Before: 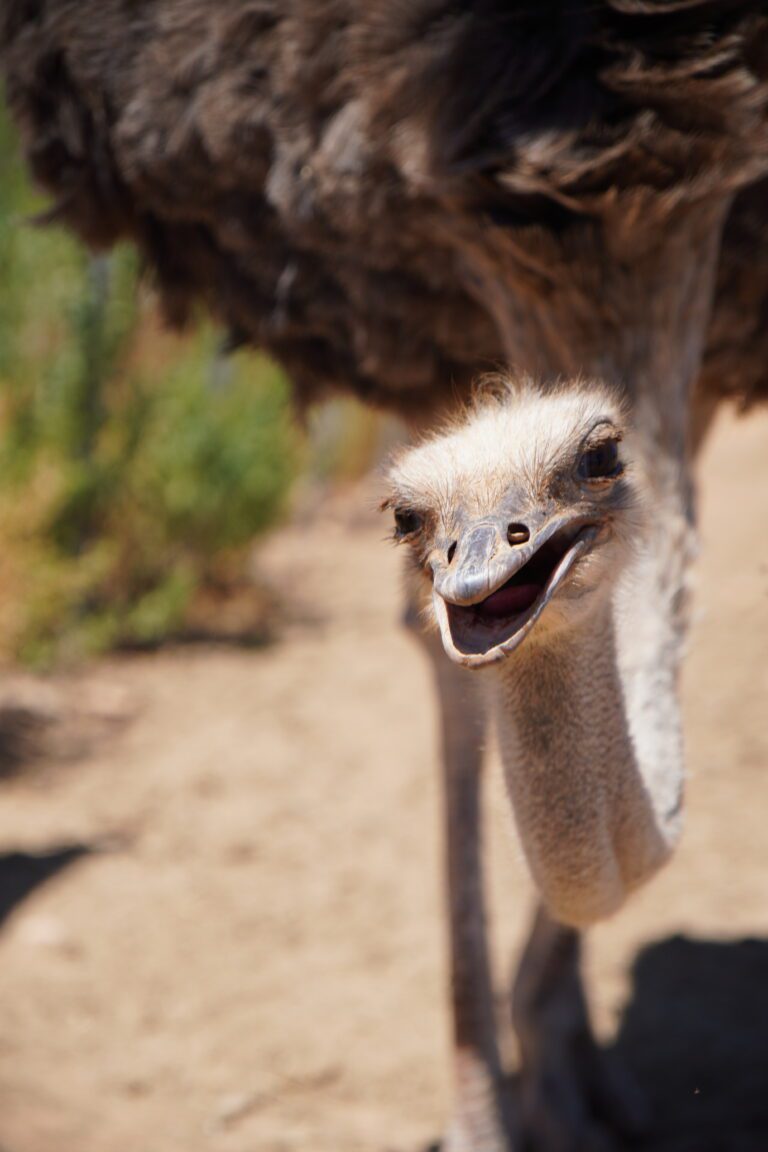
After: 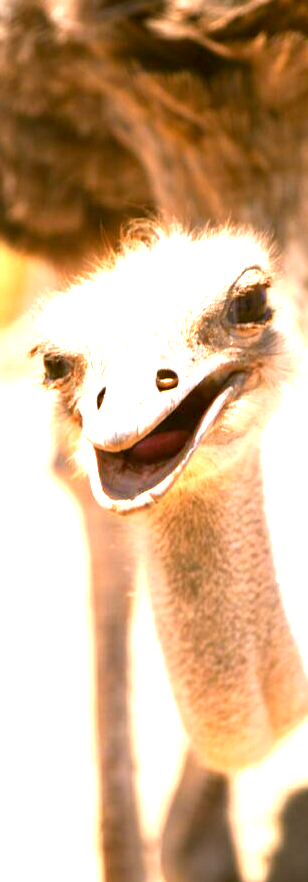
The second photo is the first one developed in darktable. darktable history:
exposure: black level correction 0, exposure 2.138 EV, compensate exposure bias true, compensate highlight preservation false
crop: left 45.721%, top 13.393%, right 14.118%, bottom 10.01%
color correction: highlights a* 8.98, highlights b* 15.09, shadows a* -0.49, shadows b* 26.52
